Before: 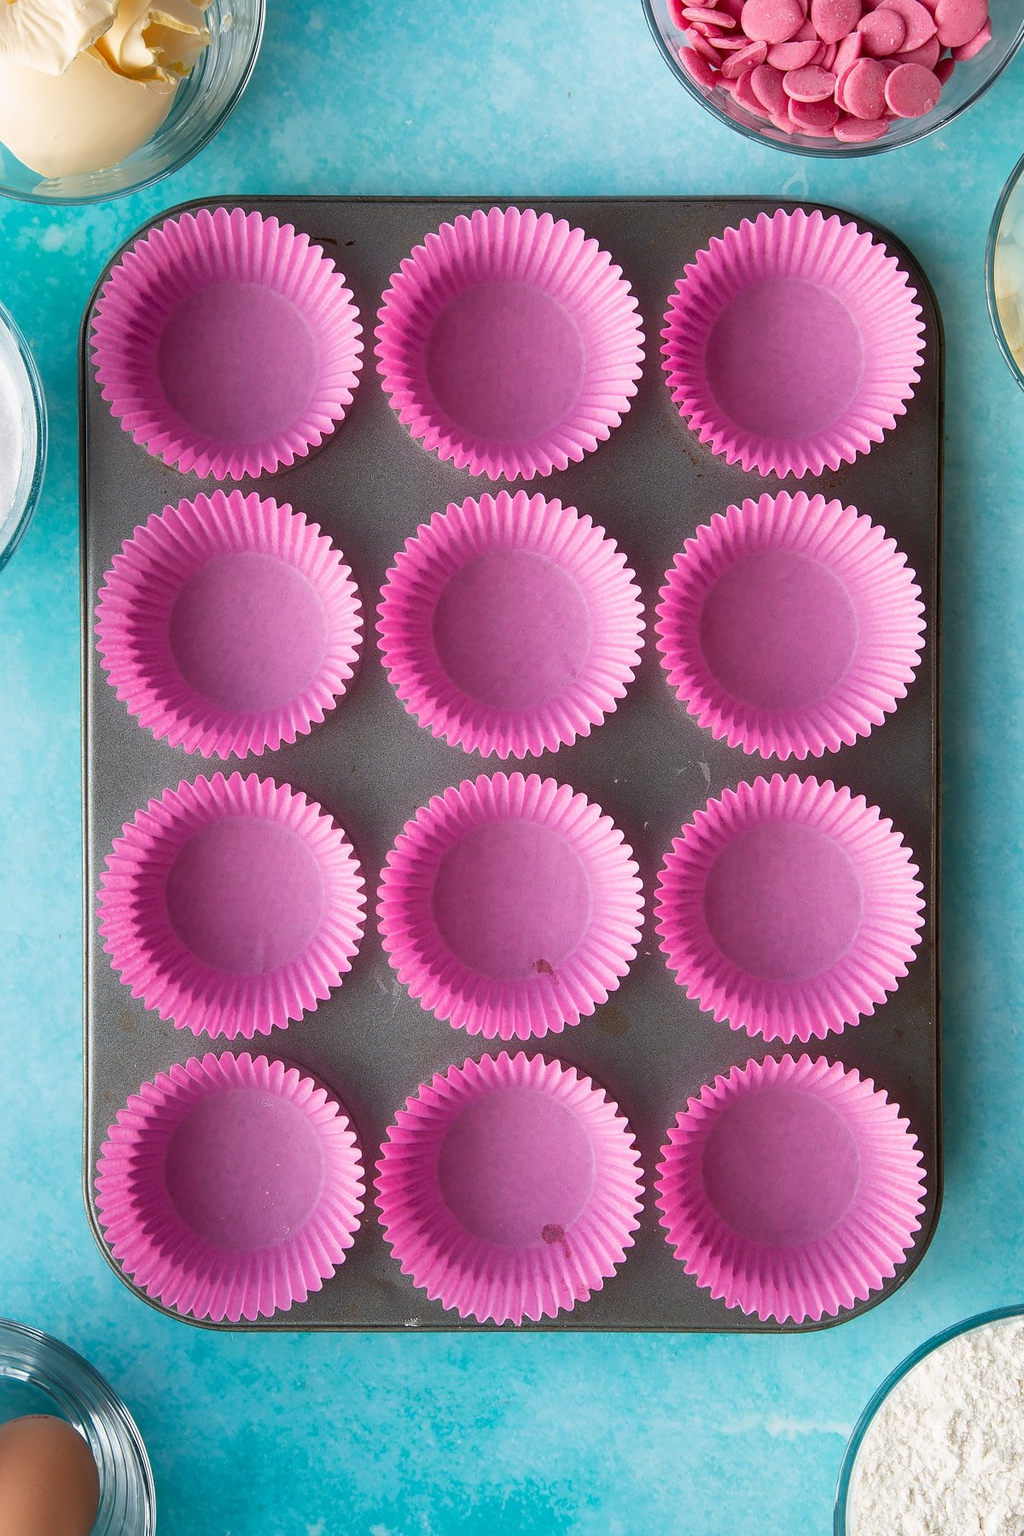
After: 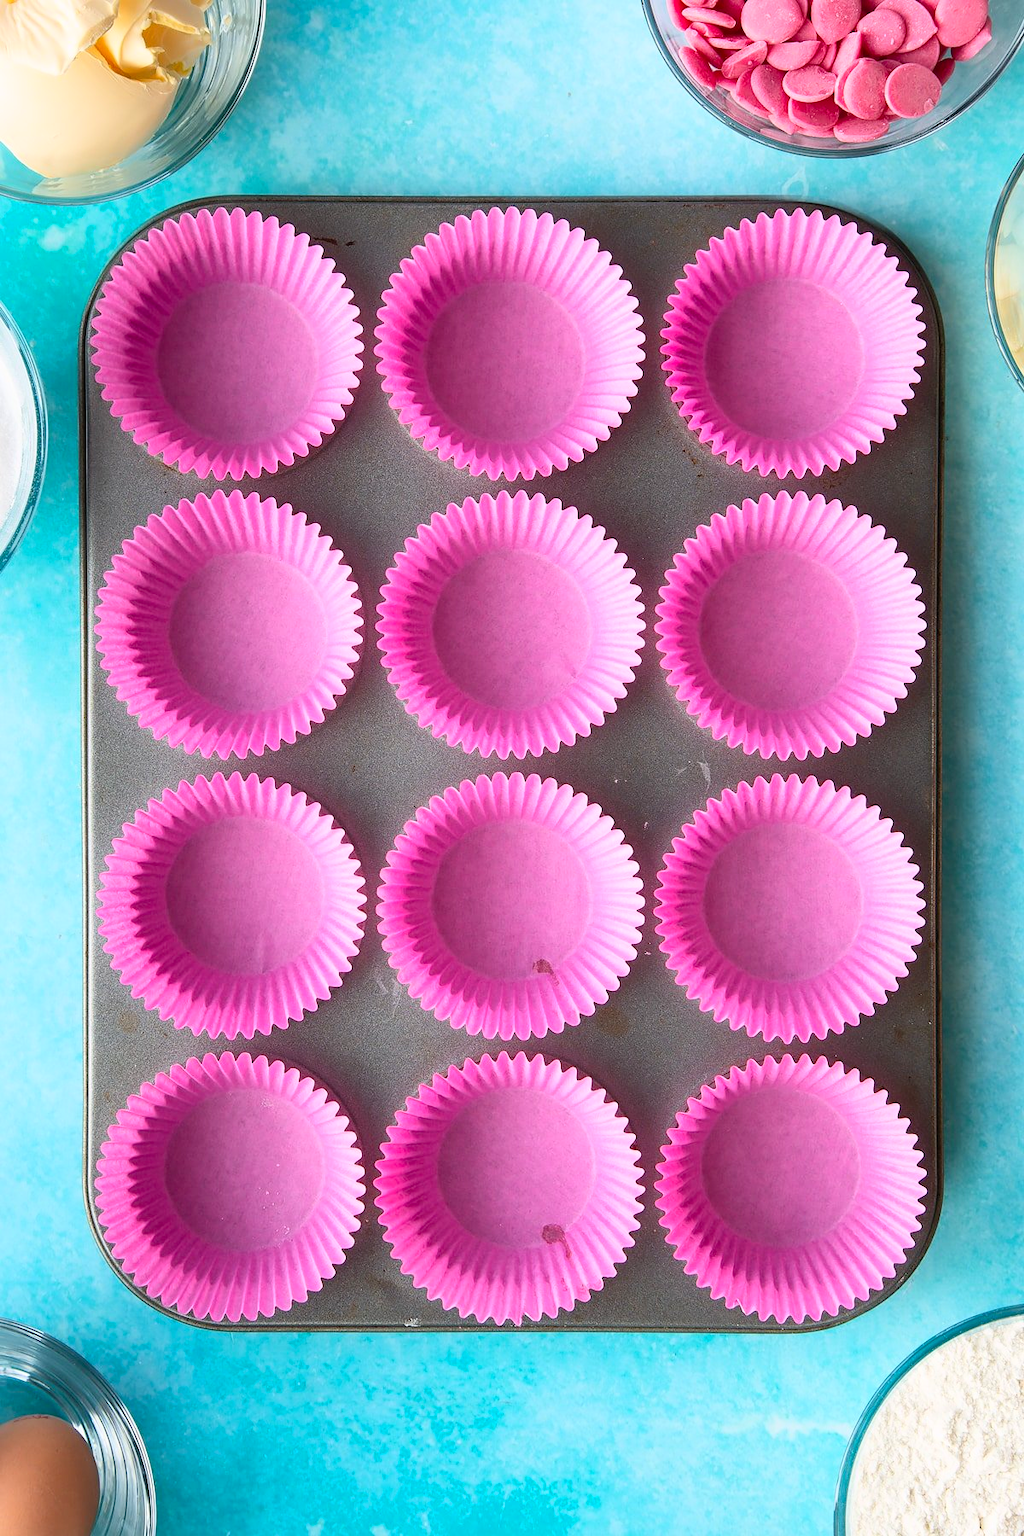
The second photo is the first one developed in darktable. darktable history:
contrast brightness saturation: contrast 0.203, brightness 0.158, saturation 0.22
